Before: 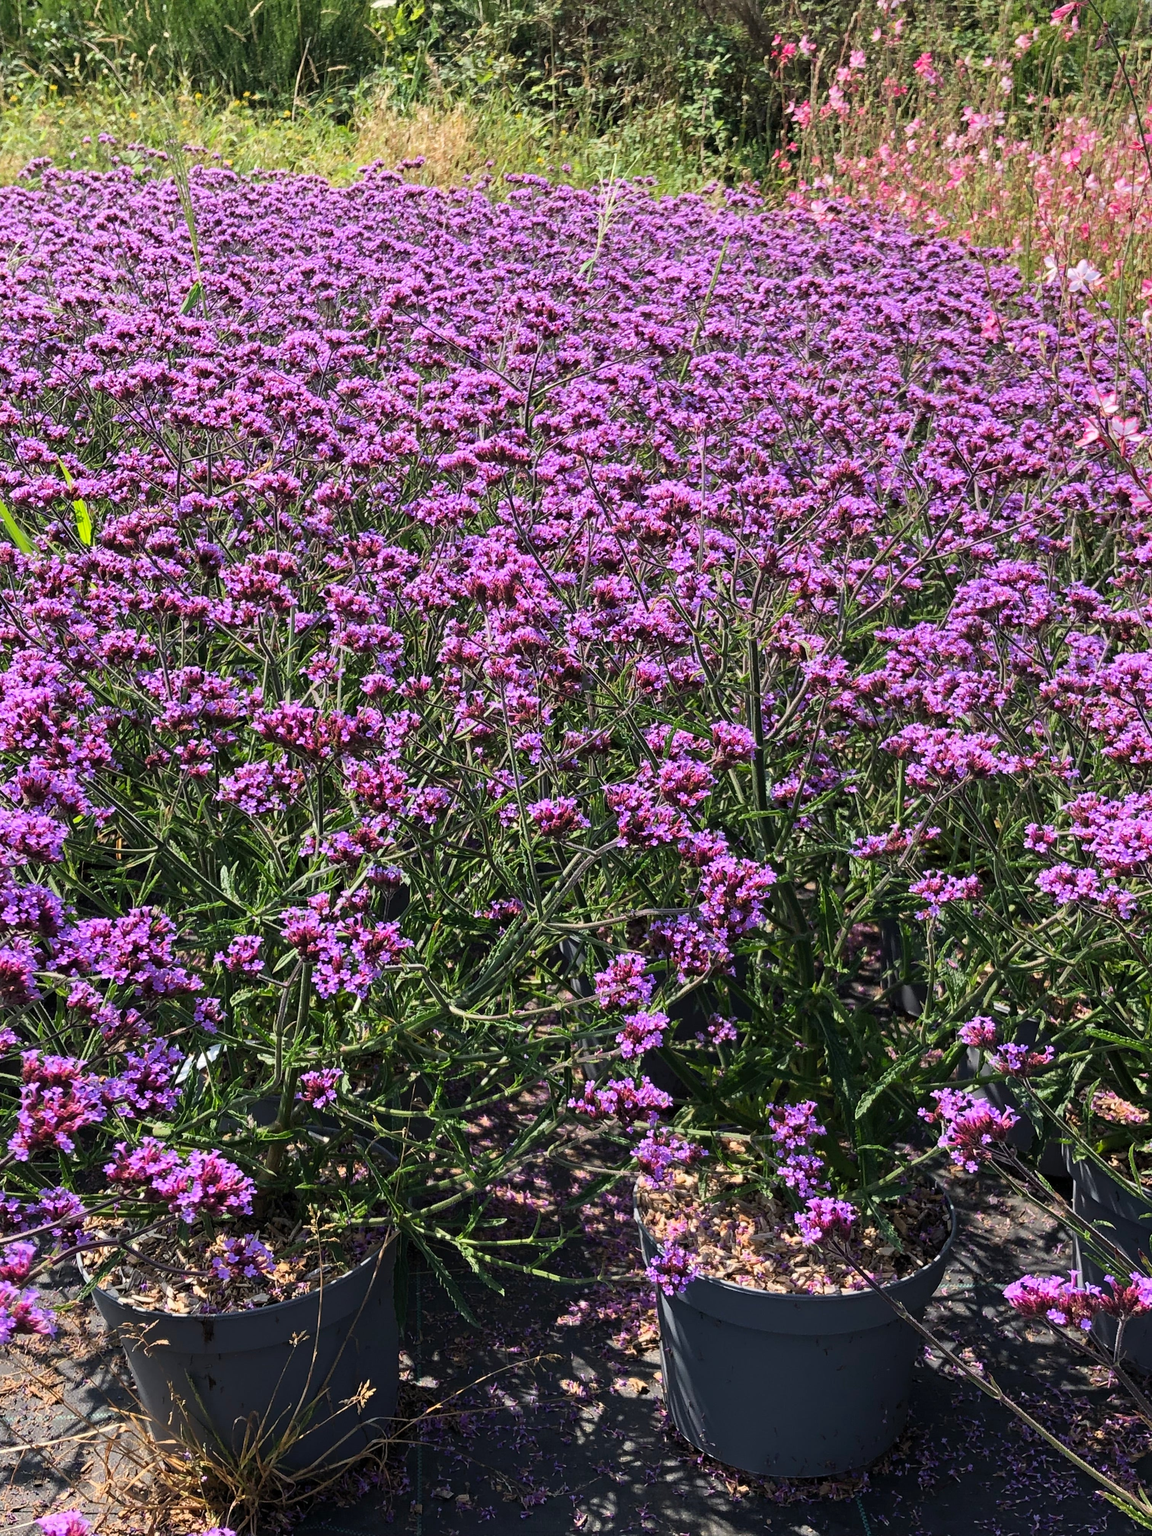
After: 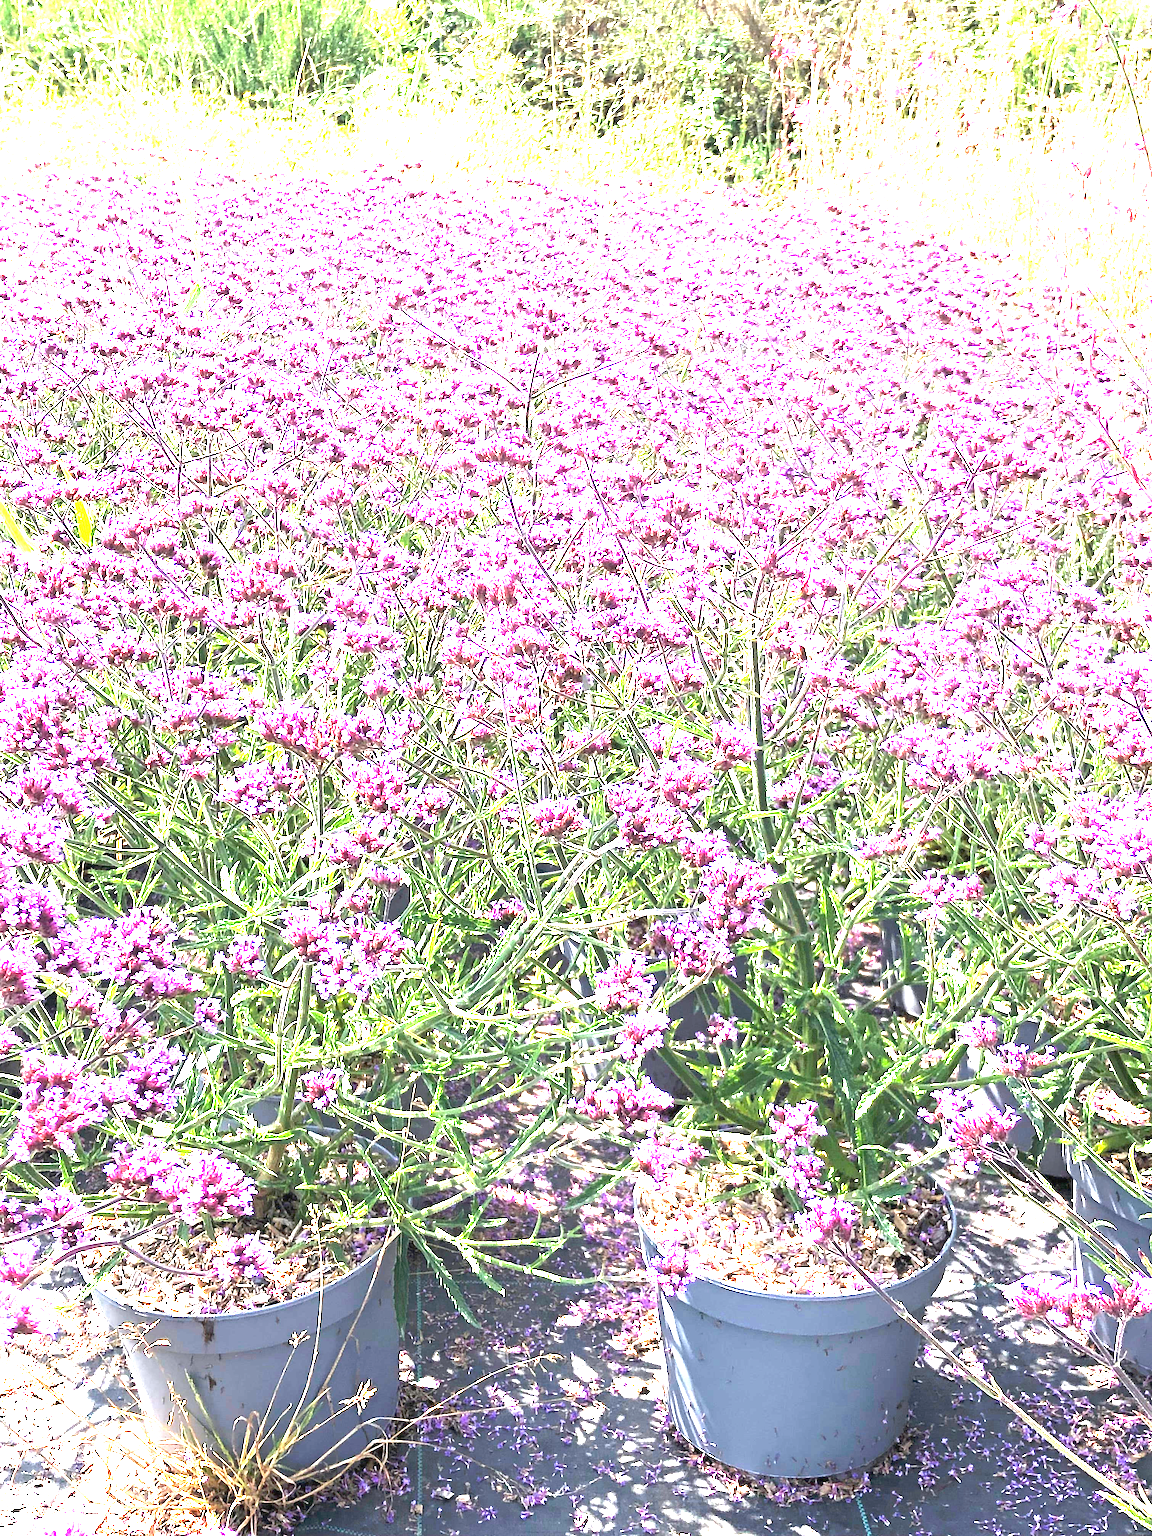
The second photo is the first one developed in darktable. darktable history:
exposure: black level correction 0, exposure 3.944 EV, compensate highlight preservation false
